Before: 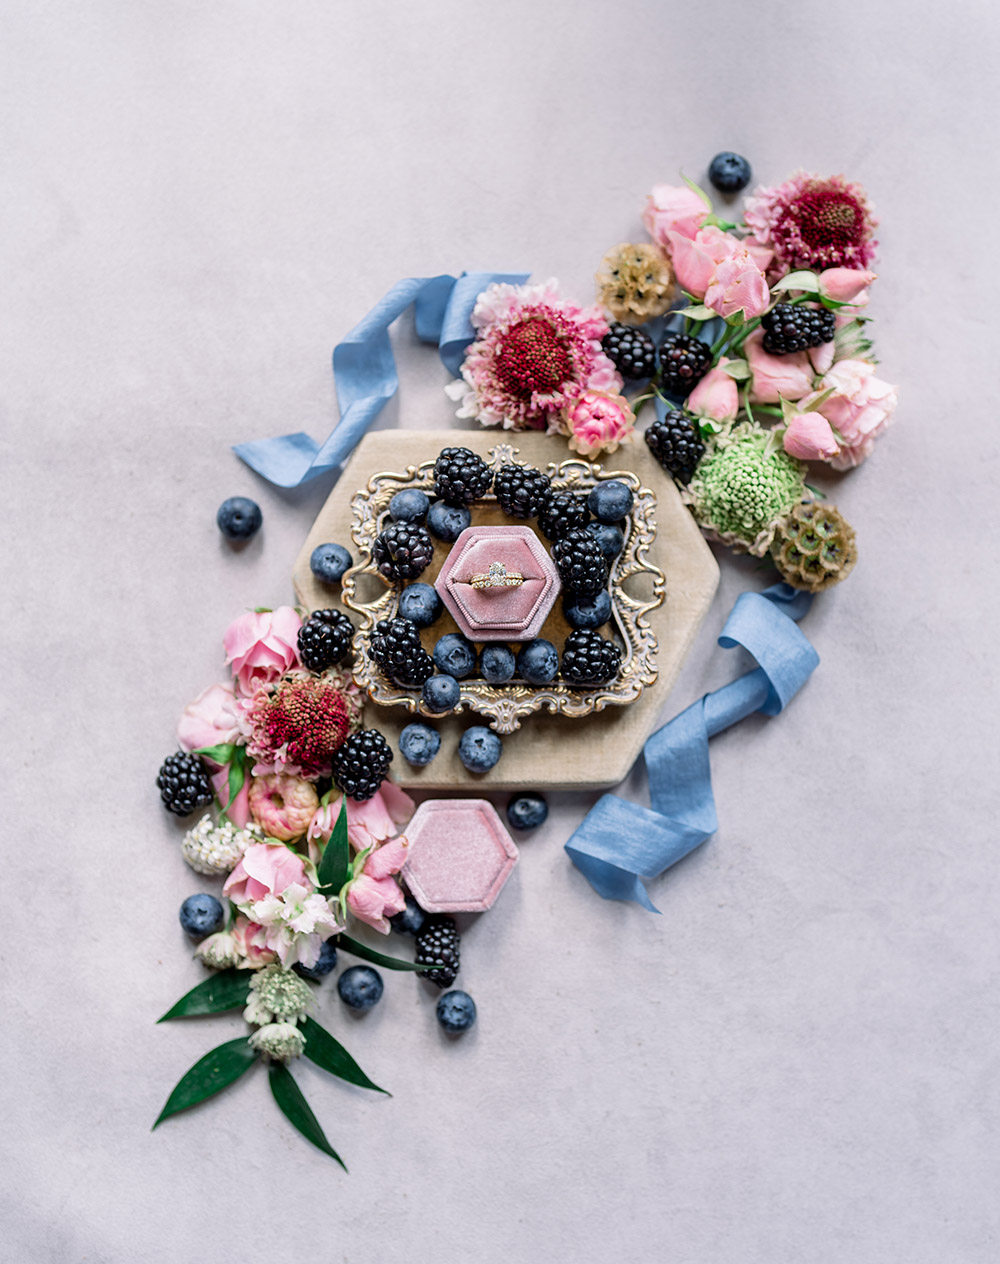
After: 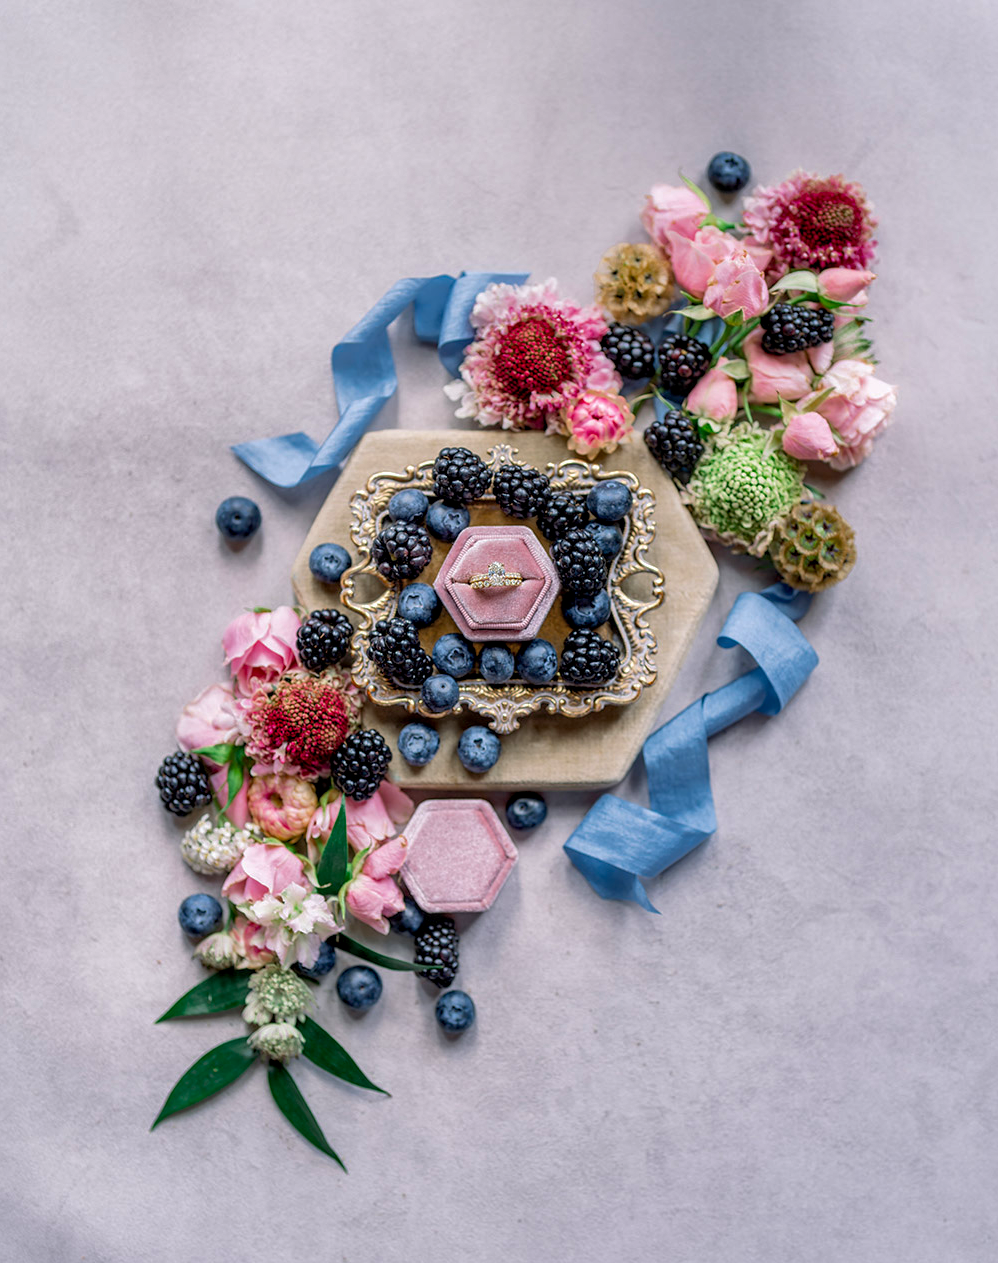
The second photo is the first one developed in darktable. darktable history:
crop and rotate: left 0.184%, bottom 0.006%
shadows and highlights: on, module defaults
local contrast: on, module defaults
color balance rgb: perceptual saturation grading › global saturation 0.212%, global vibrance 30.436%
